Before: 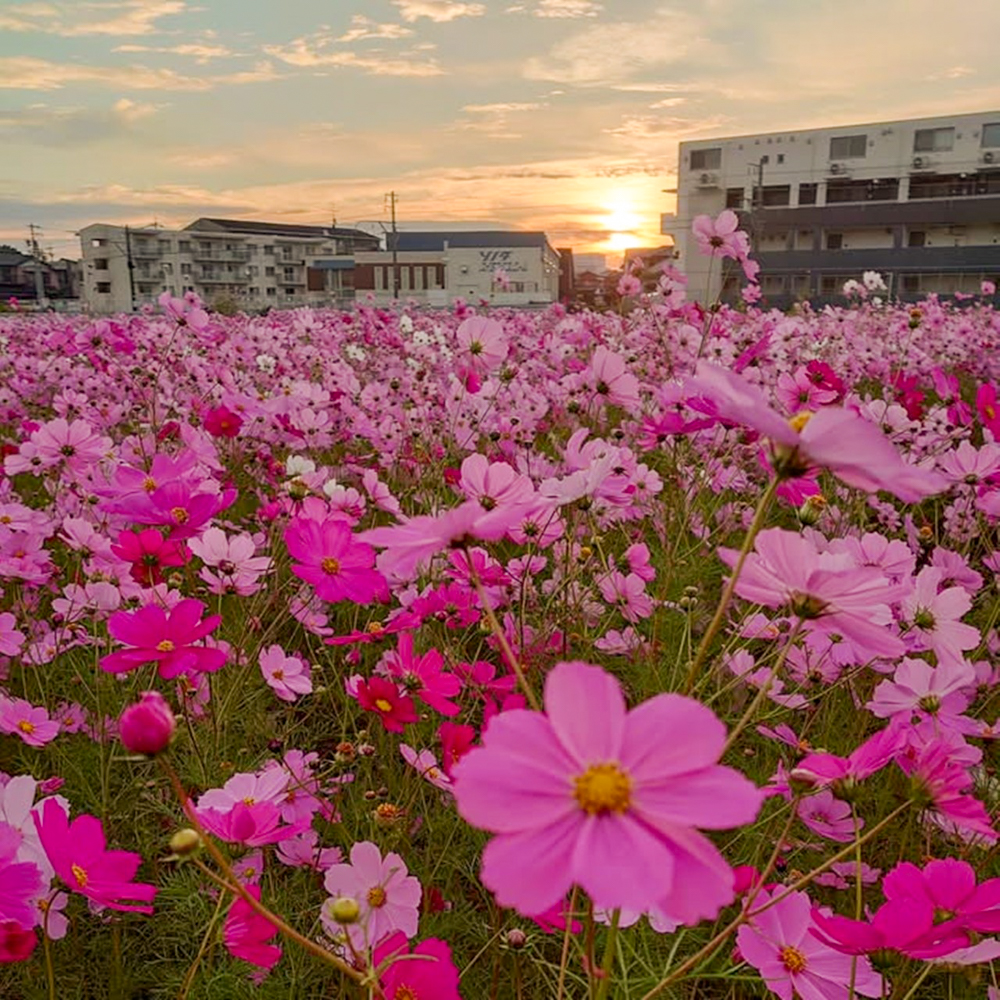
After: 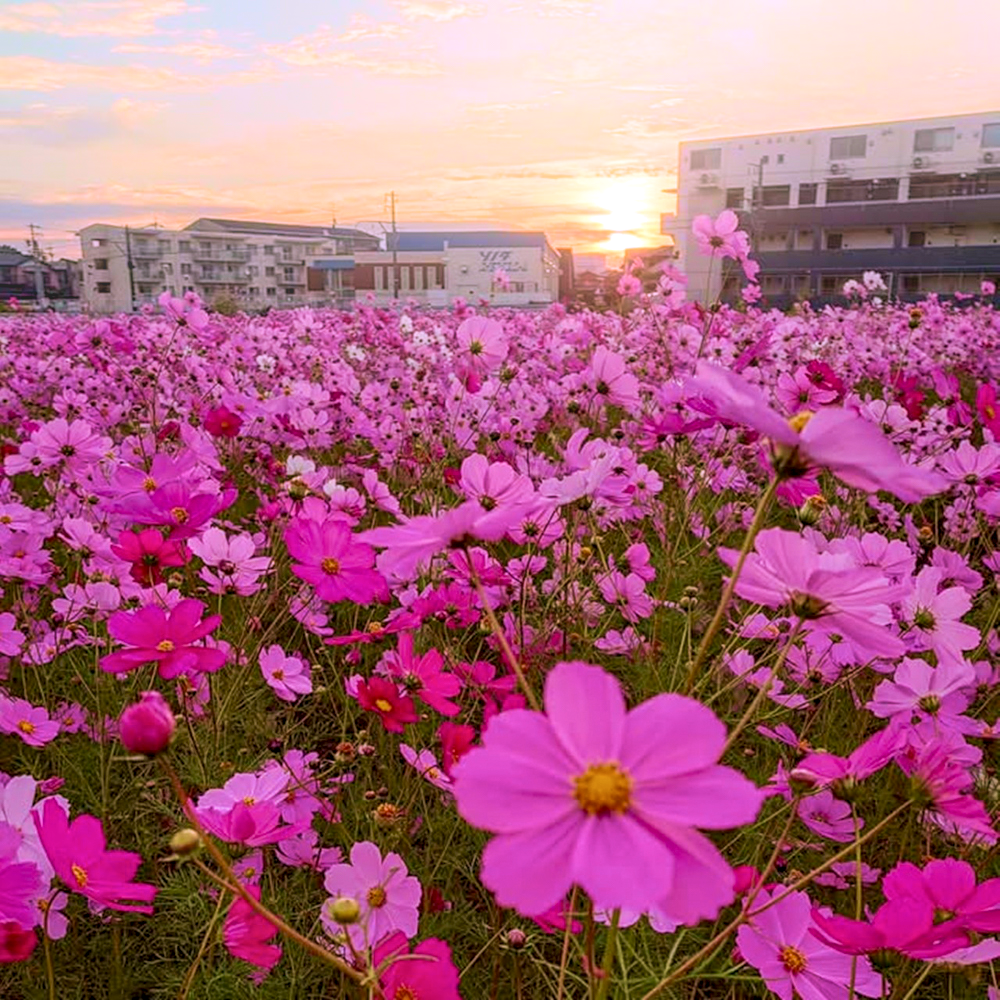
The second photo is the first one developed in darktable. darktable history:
local contrast: on, module defaults
velvia: strength 45%
white balance: red 1.042, blue 1.17
bloom: on, module defaults
